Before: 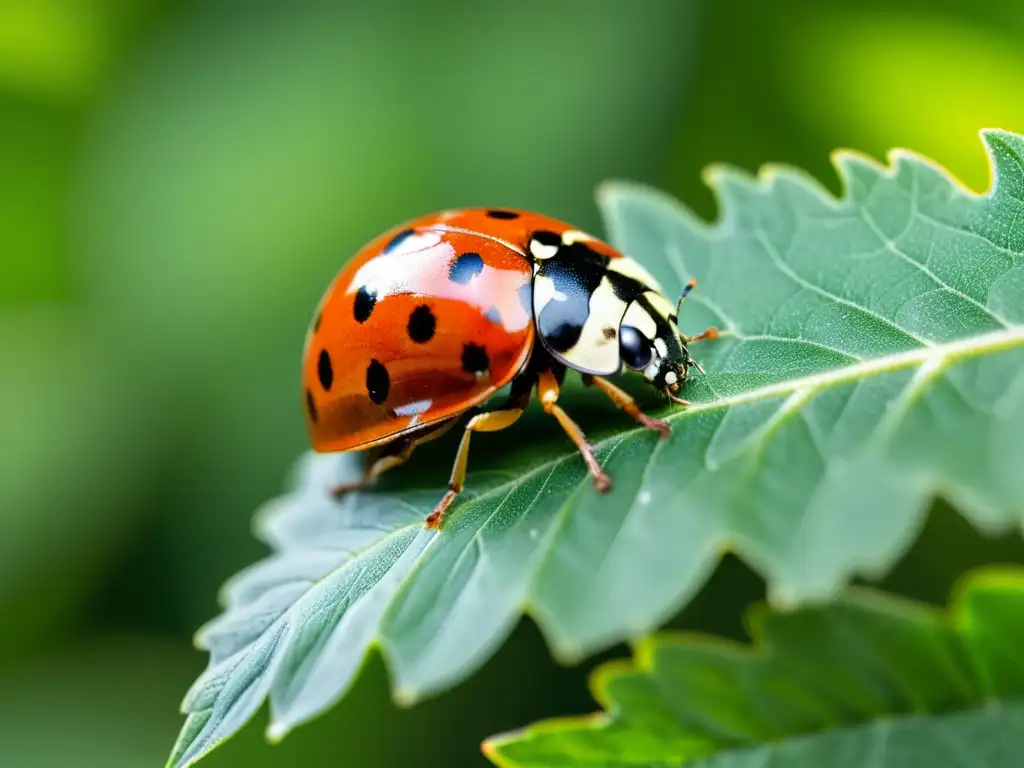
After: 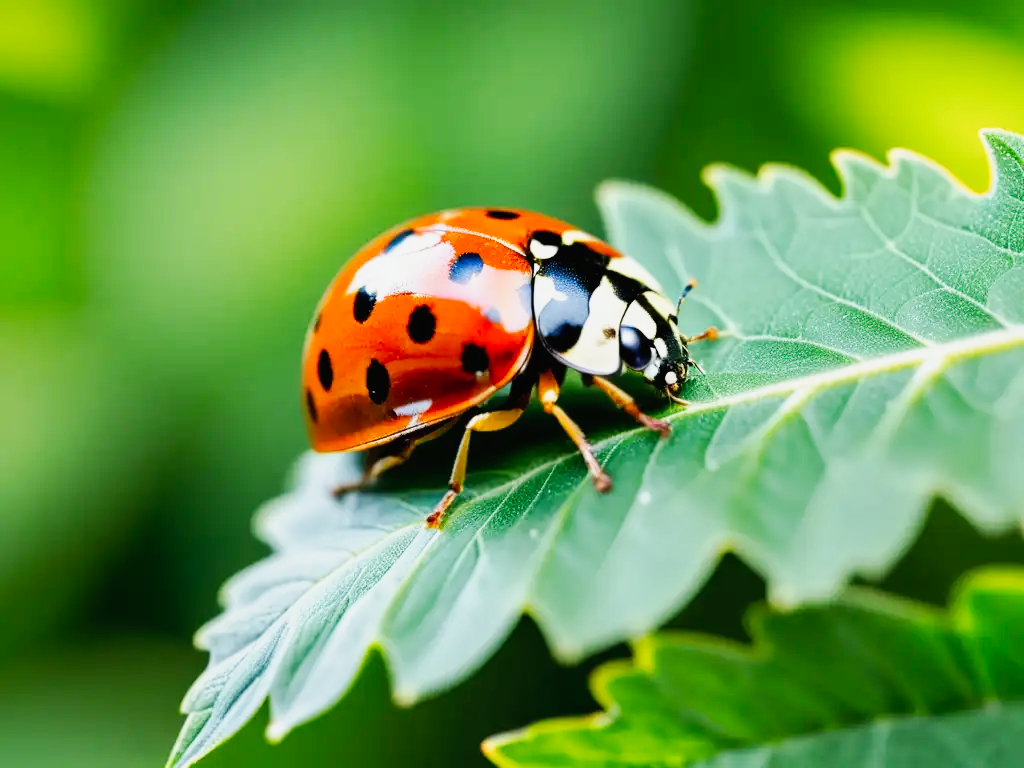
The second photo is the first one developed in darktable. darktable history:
tone curve: curves: ch0 [(0, 0.012) (0.031, 0.02) (0.12, 0.083) (0.193, 0.171) (0.277, 0.279) (0.45, 0.52) (0.568, 0.676) (0.678, 0.777) (0.875, 0.92) (1, 0.965)]; ch1 [(0, 0) (0.243, 0.245) (0.402, 0.41) (0.493, 0.486) (0.508, 0.507) (0.531, 0.53) (0.551, 0.564) (0.646, 0.672) (0.694, 0.732) (1, 1)]; ch2 [(0, 0) (0.249, 0.216) (0.356, 0.343) (0.424, 0.442) (0.476, 0.482) (0.498, 0.502) (0.517, 0.517) (0.532, 0.545) (0.562, 0.575) (0.614, 0.644) (0.706, 0.748) (0.808, 0.809) (0.991, 0.968)], preserve colors none
